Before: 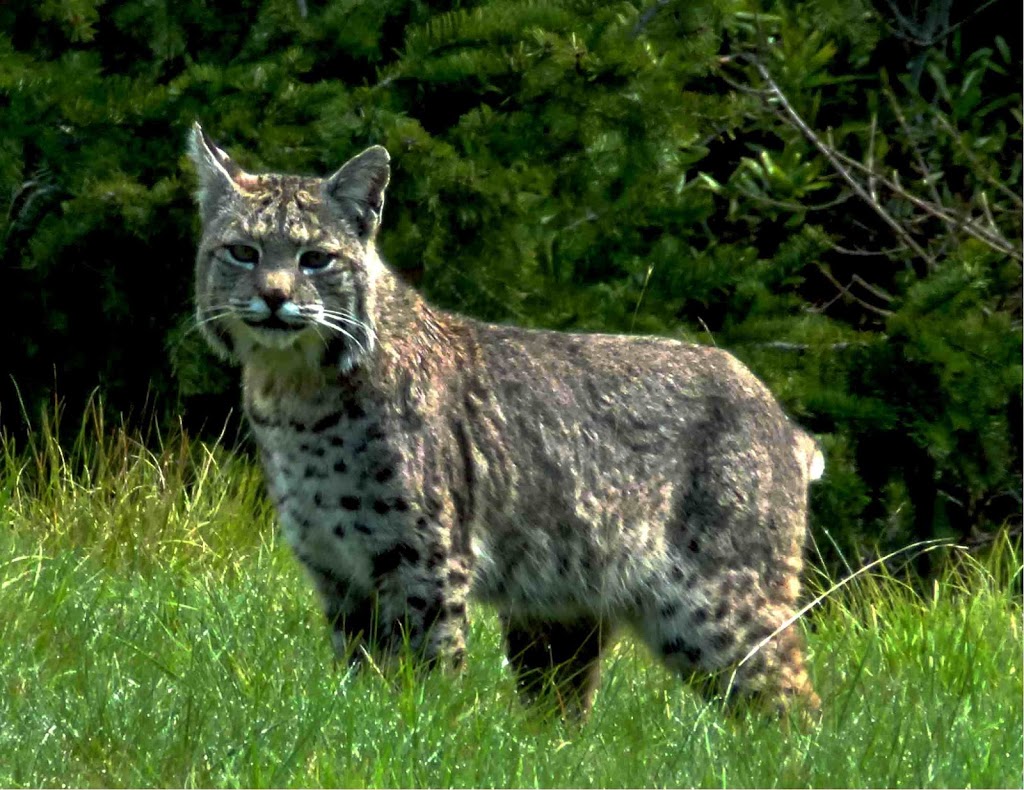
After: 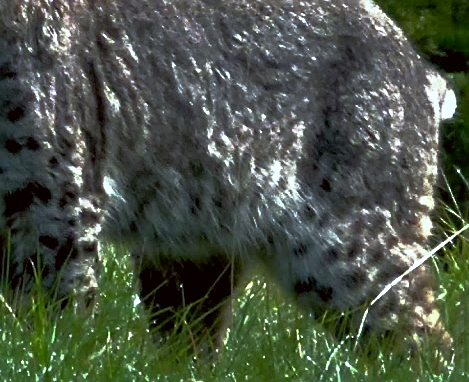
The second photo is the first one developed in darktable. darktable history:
base curve: curves: ch0 [(0, 0) (0.564, 0.291) (0.802, 0.731) (1, 1)]
color correction: highlights a* -2.73, highlights b* -2.09, shadows a* 2.41, shadows b* 2.73
white balance: red 0.948, green 1.02, blue 1.176
crop: left 35.976%, top 45.819%, right 18.162%, bottom 5.807%
sharpen: on, module defaults
tone equalizer: on, module defaults
